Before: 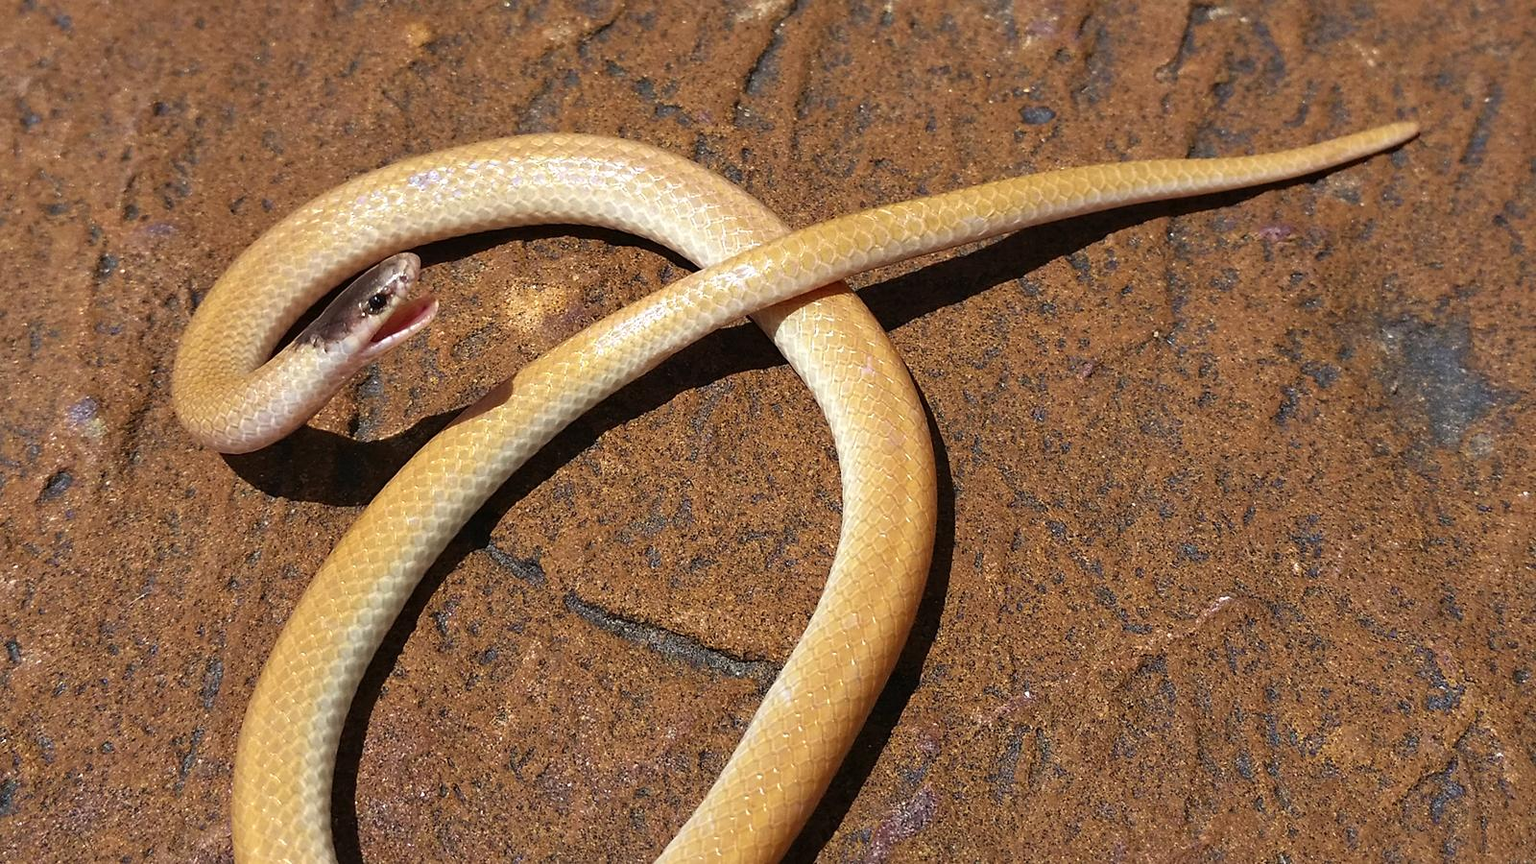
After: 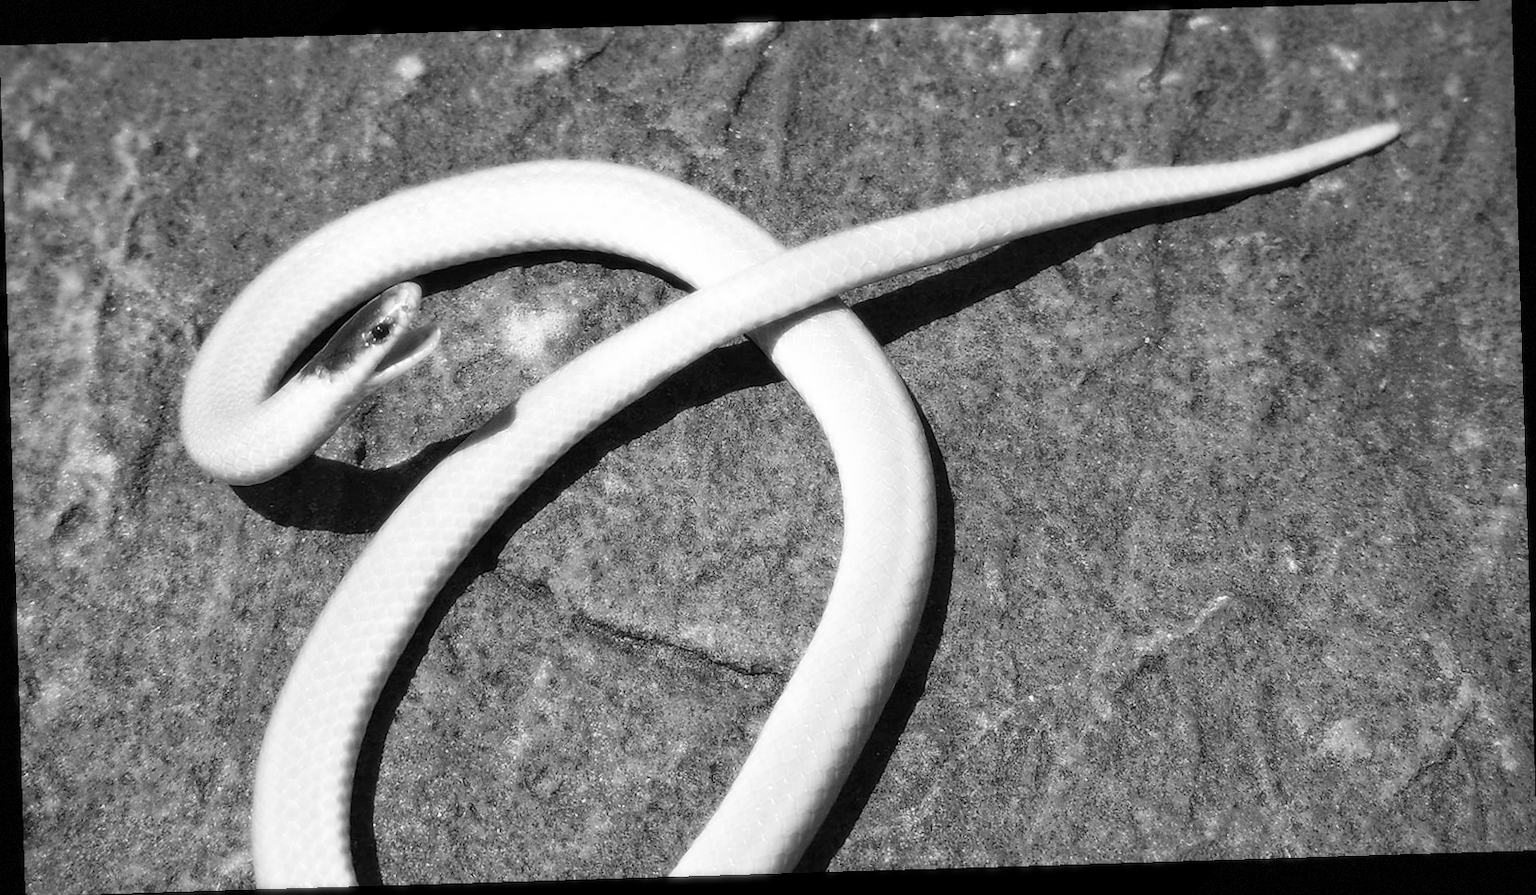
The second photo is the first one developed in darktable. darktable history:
contrast brightness saturation: saturation 0.18
white balance: red 0.983, blue 1.036
vignetting: dithering 8-bit output, unbound false
bloom: size 0%, threshold 54.82%, strength 8.31%
monochrome: on, module defaults
rotate and perspective: rotation -1.75°, automatic cropping off
